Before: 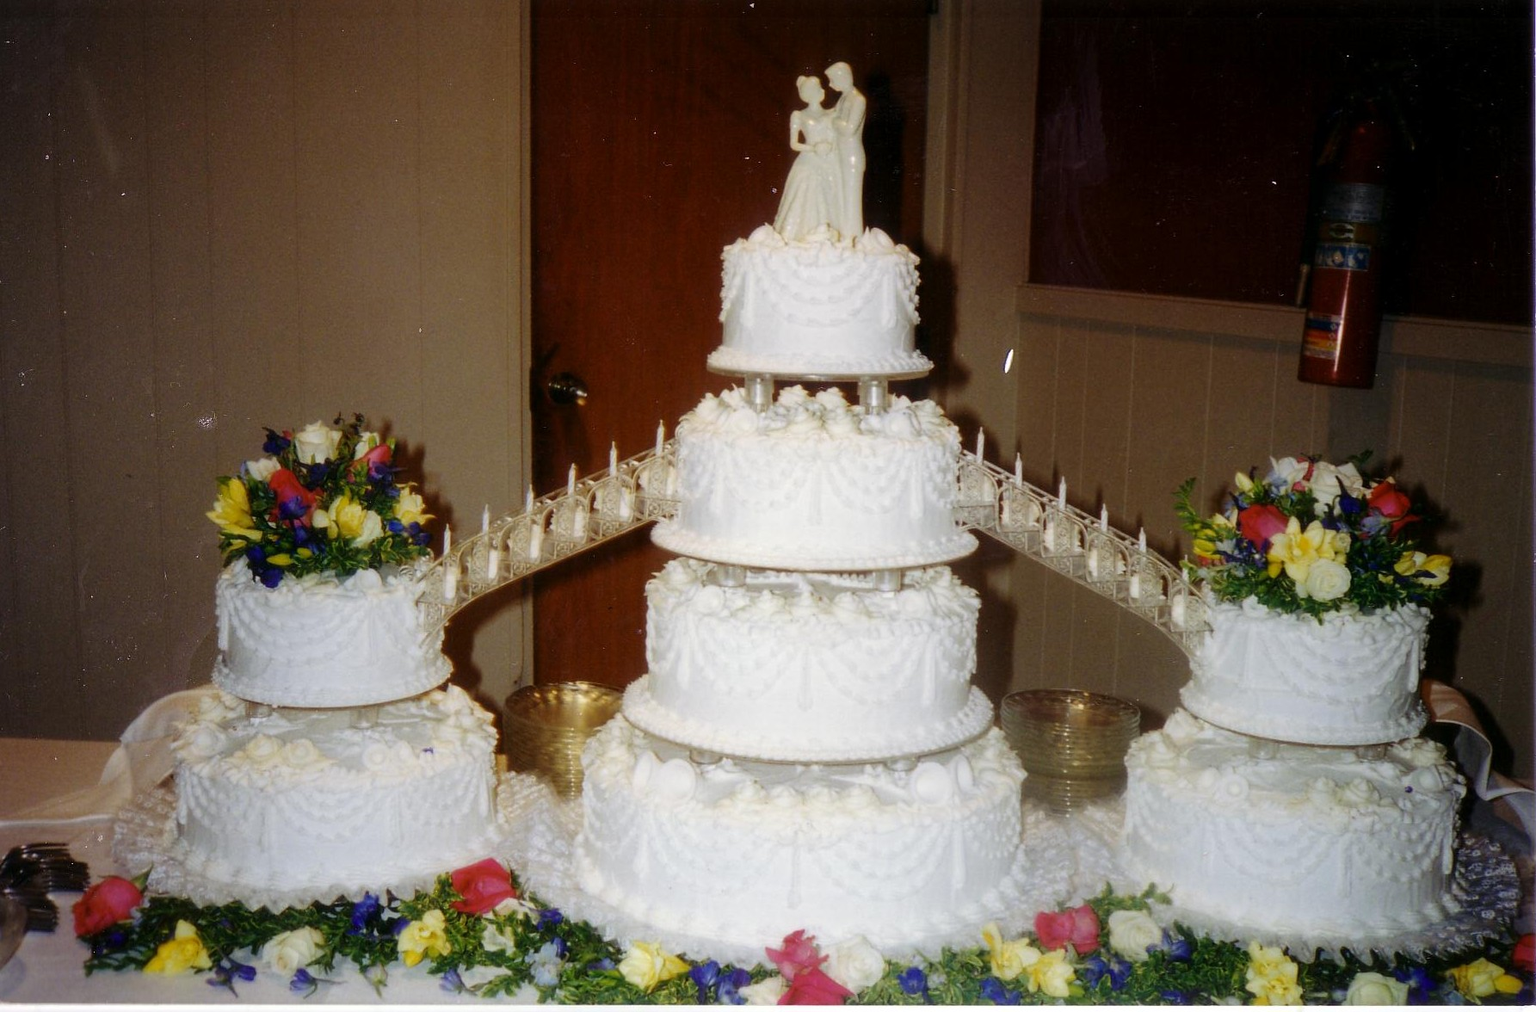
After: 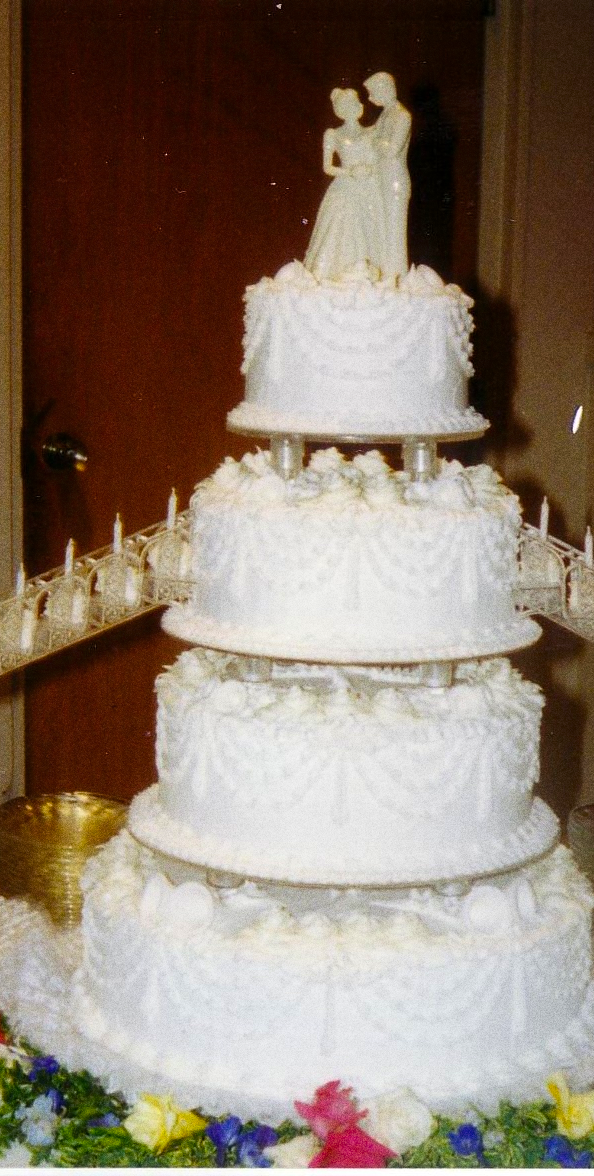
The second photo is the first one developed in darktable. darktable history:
grain: coarseness 0.09 ISO, strength 40%
exposure: compensate highlight preservation false
color balance rgb: perceptual saturation grading › global saturation 20%, global vibrance 20%
crop: left 33.36%, right 33.36%
